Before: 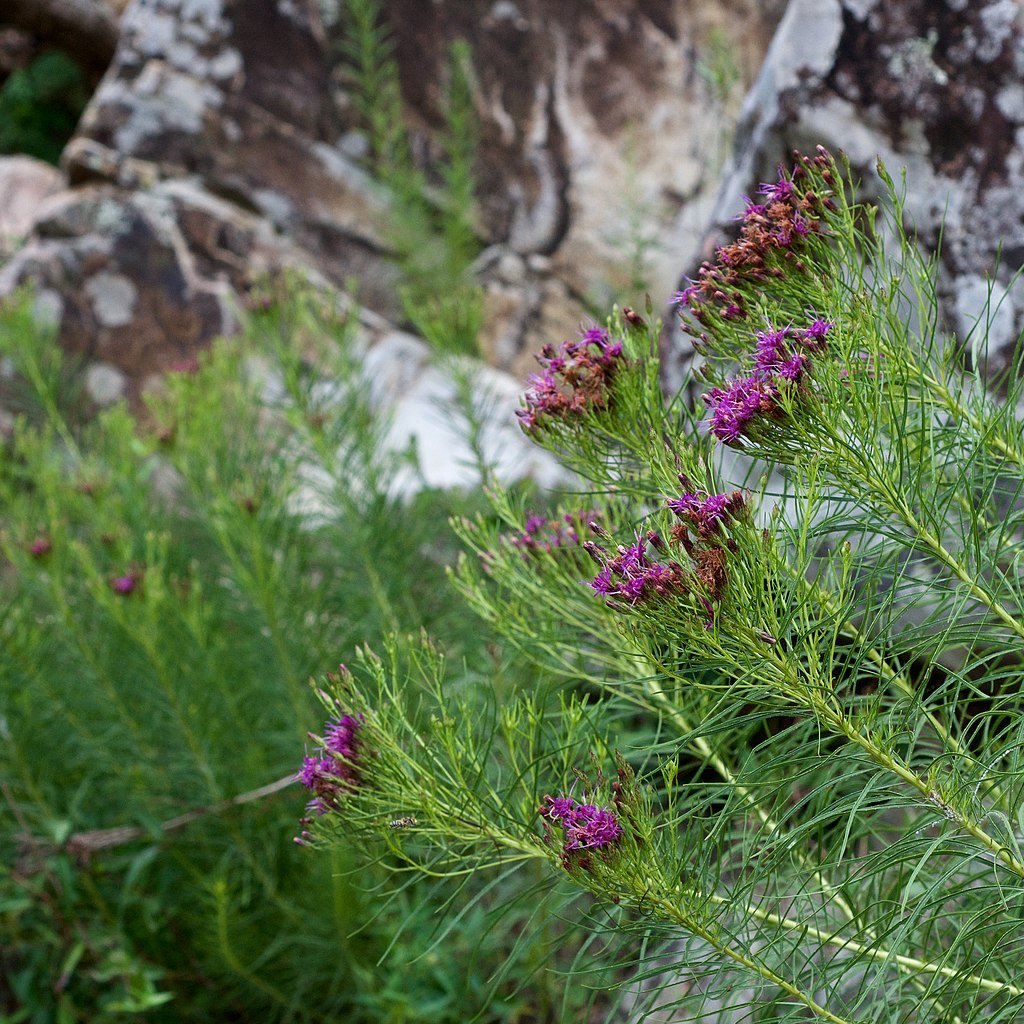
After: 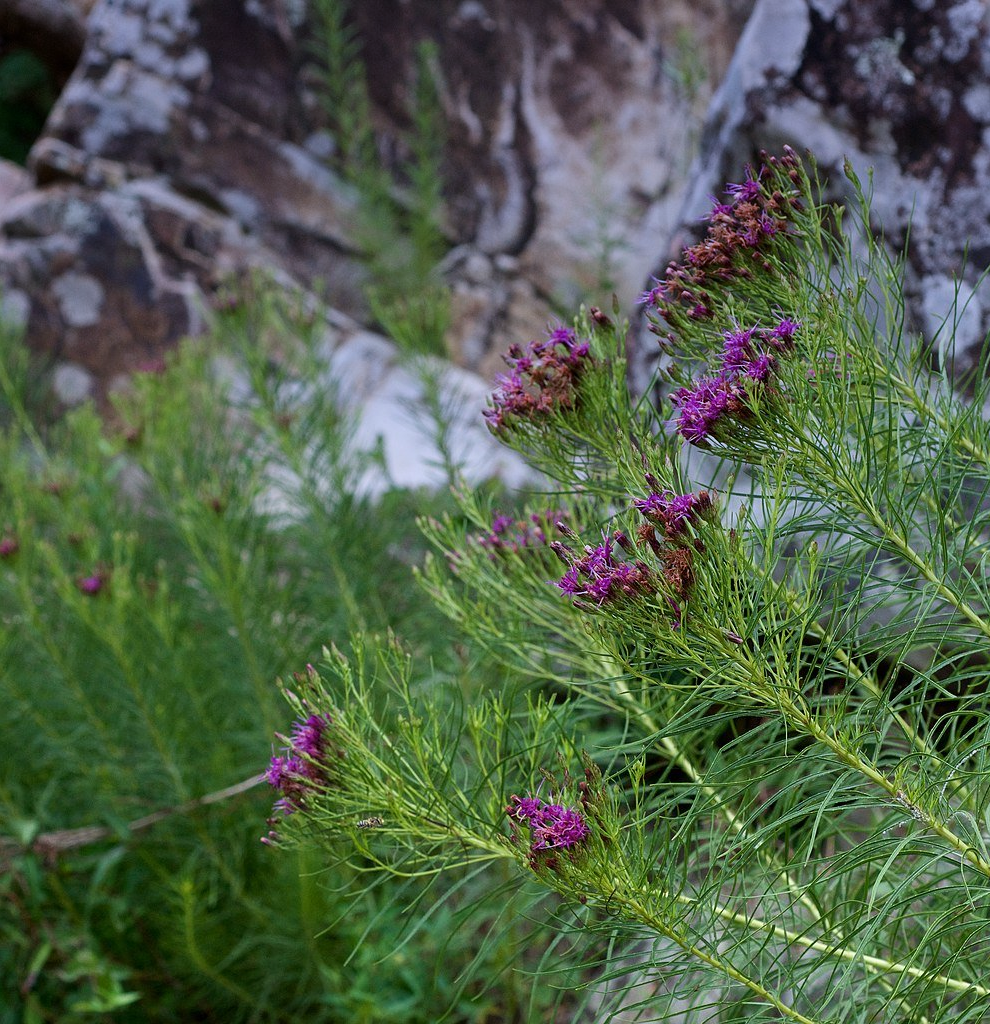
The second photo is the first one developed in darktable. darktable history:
graduated density: hue 238.83°, saturation 50%
crop and rotate: left 3.238%
